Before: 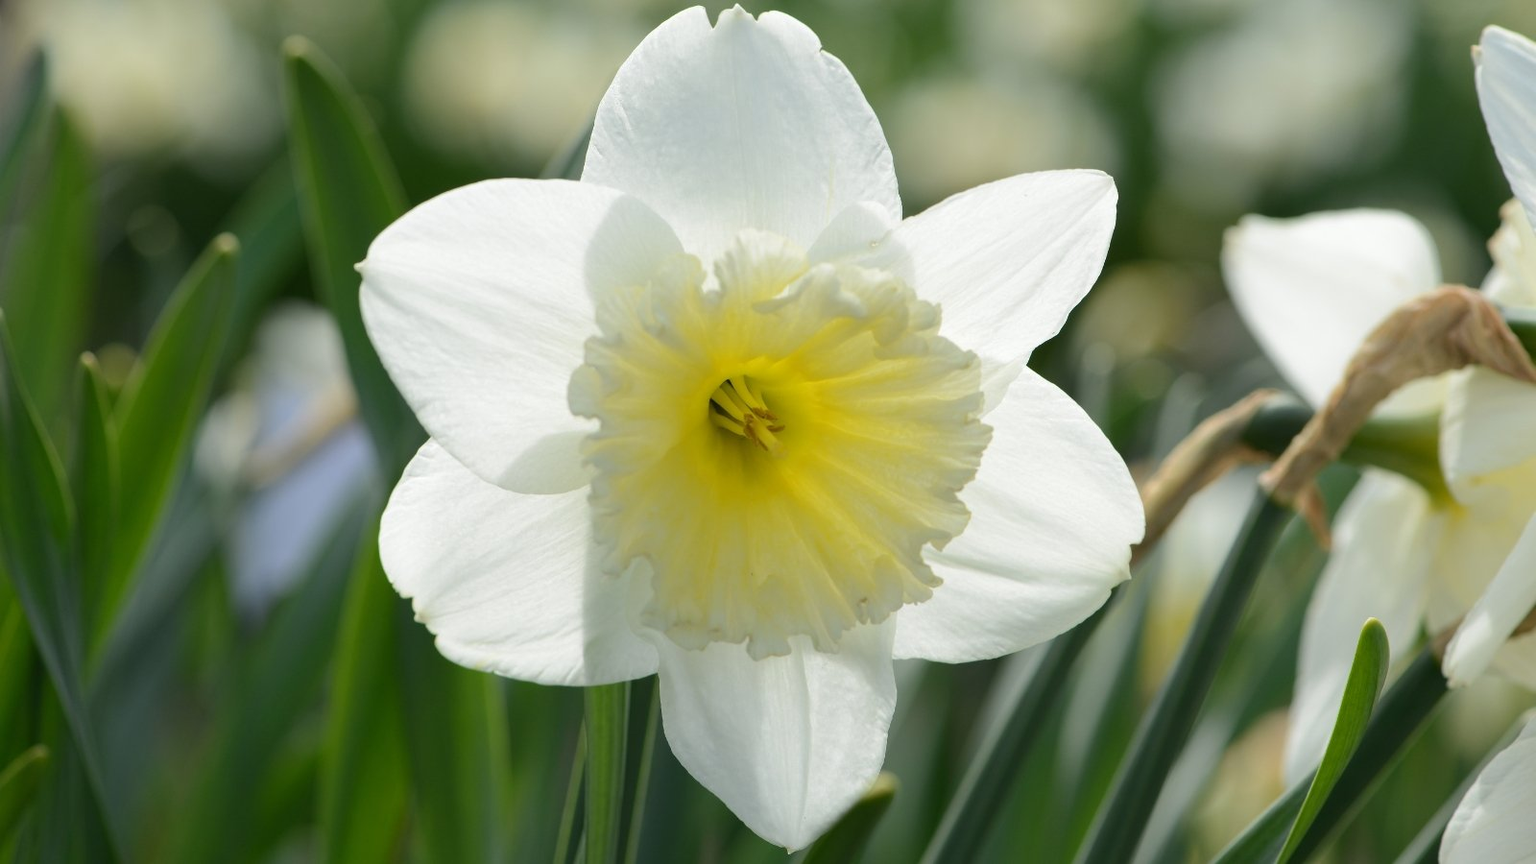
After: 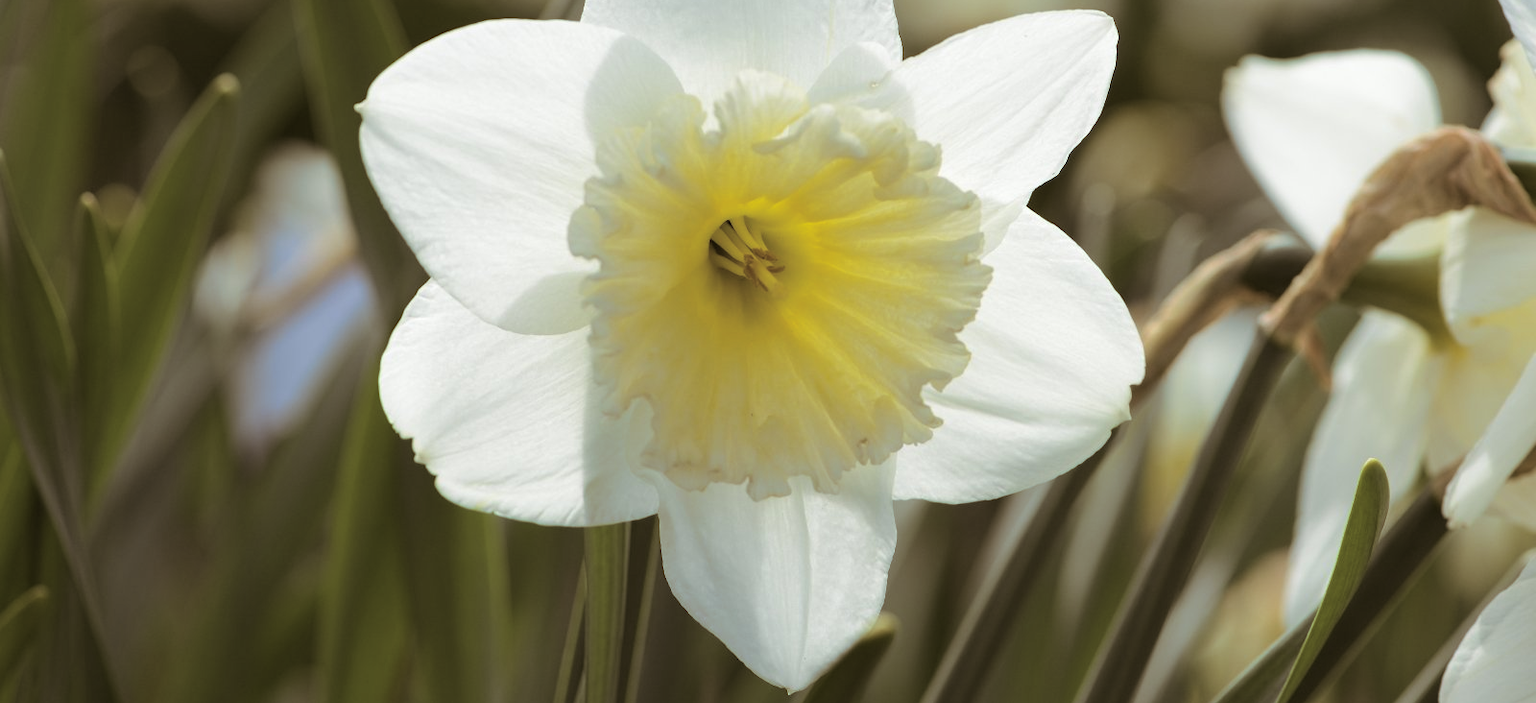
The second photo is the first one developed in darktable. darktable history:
crop and rotate: top 18.507%
split-toning: shadows › hue 32.4°, shadows › saturation 0.51, highlights › hue 180°, highlights › saturation 0, balance -60.17, compress 55.19%
